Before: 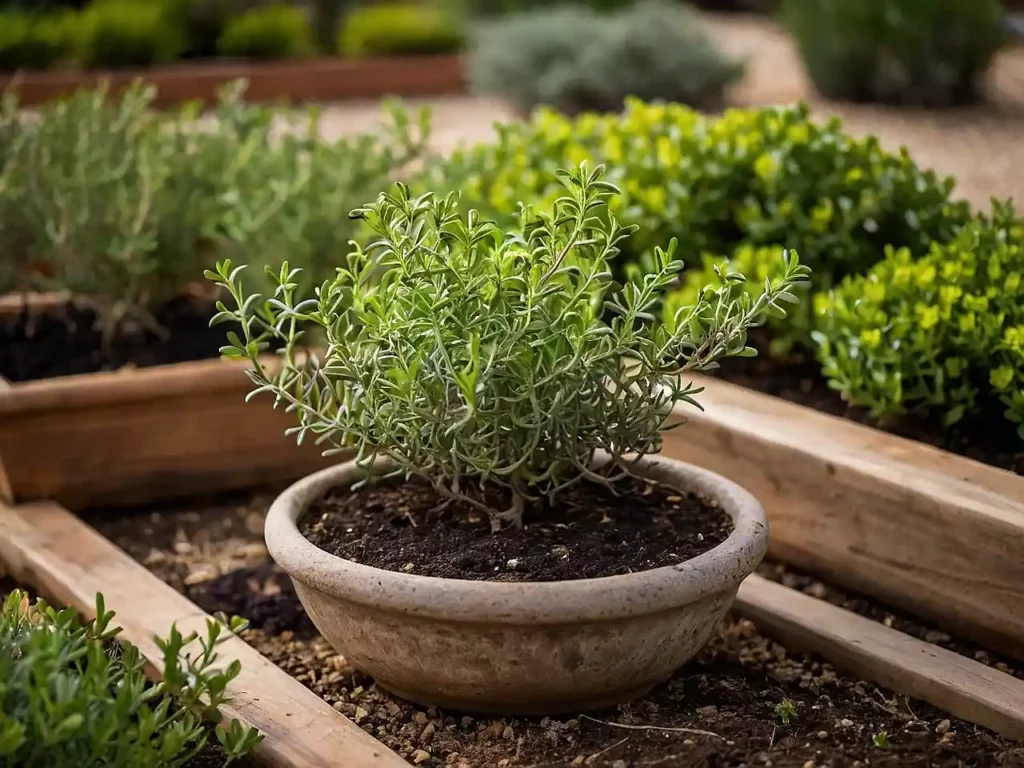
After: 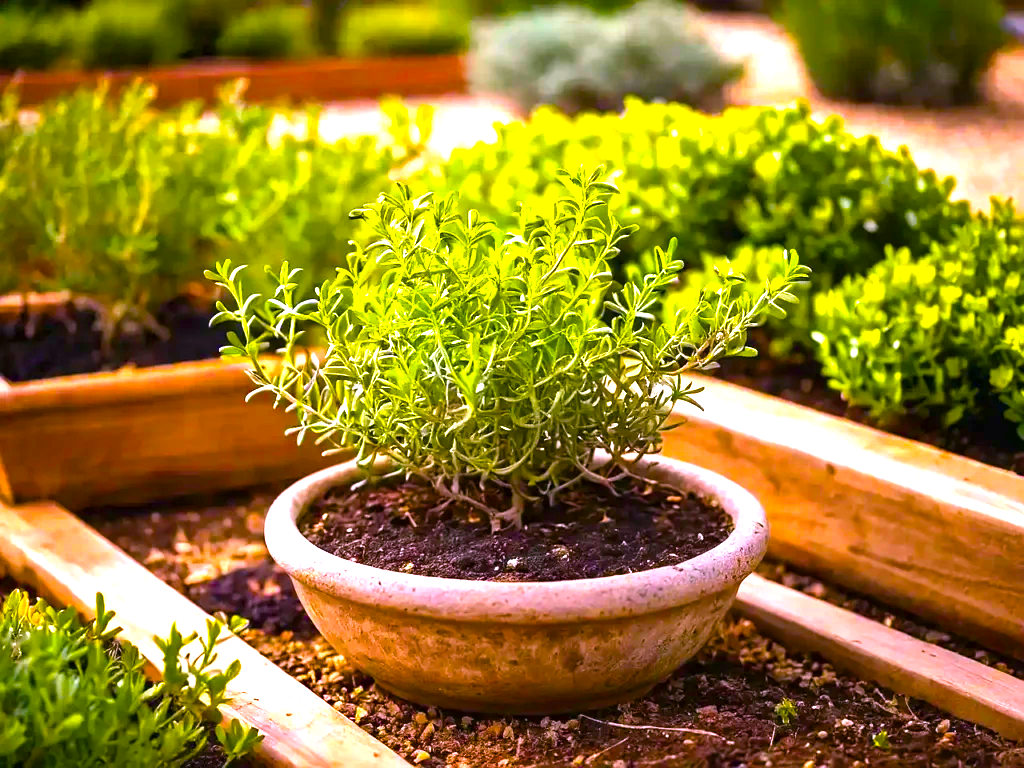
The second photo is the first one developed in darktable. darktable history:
color balance rgb: linear chroma grading › global chroma 42%, perceptual saturation grading › global saturation 42%, perceptual brilliance grading › global brilliance 25%, global vibrance 33%
exposure: black level correction 0, exposure 0.68 EV, compensate exposure bias true, compensate highlight preservation false
white balance: red 1.066, blue 1.119
